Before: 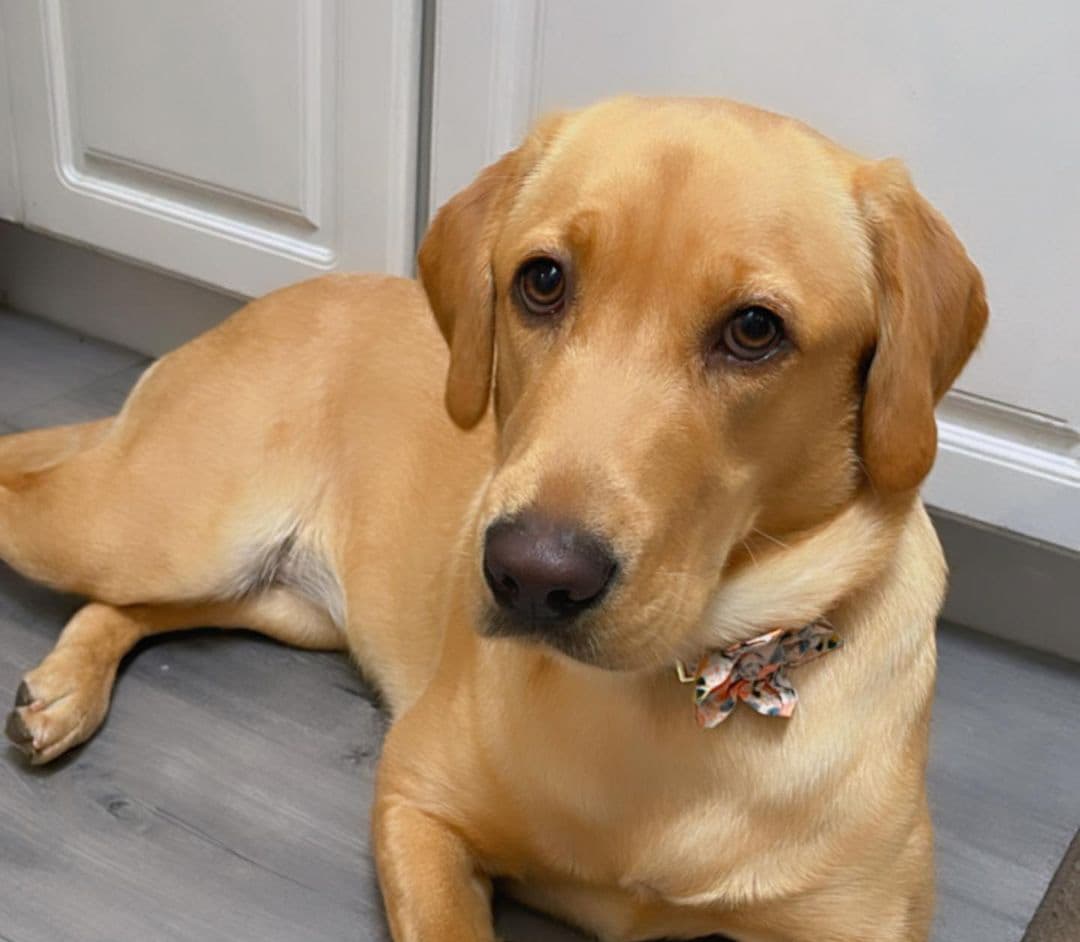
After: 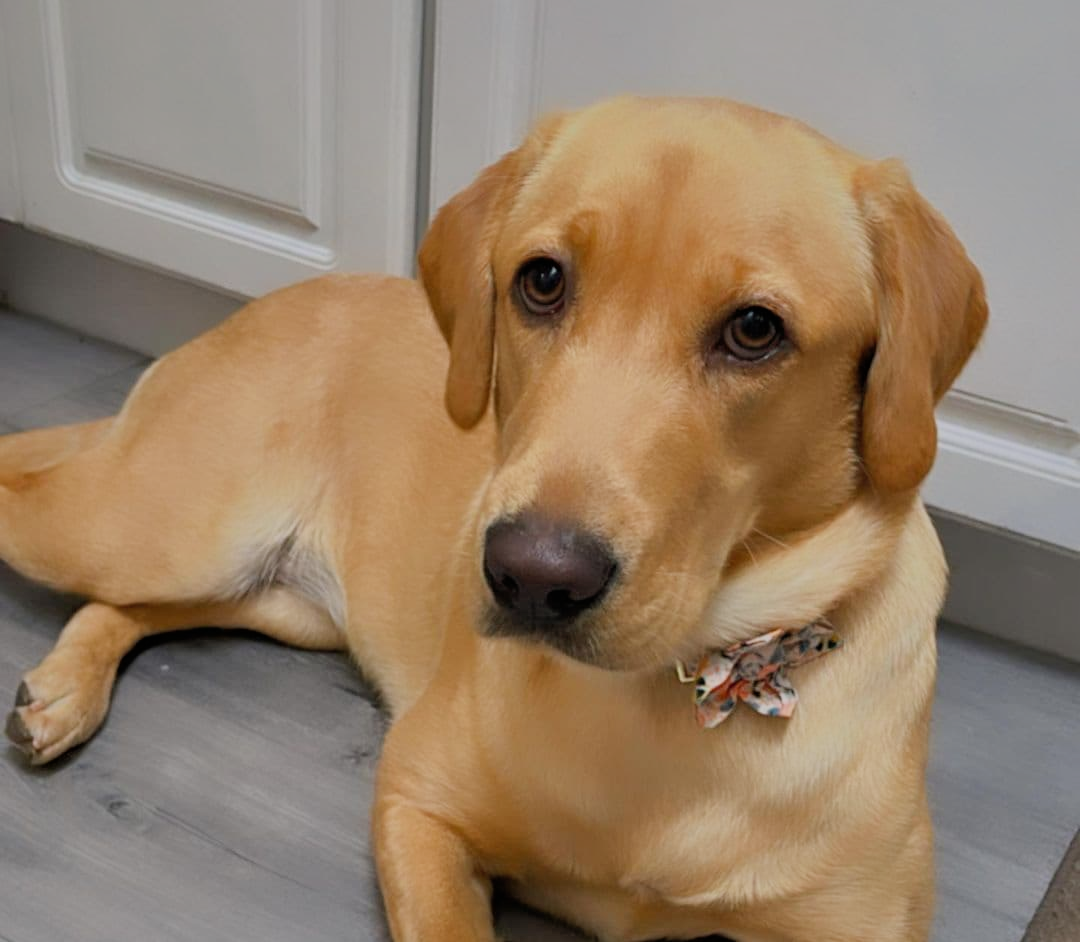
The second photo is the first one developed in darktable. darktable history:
shadows and highlights: highlights -60
filmic rgb: hardness 4.17
